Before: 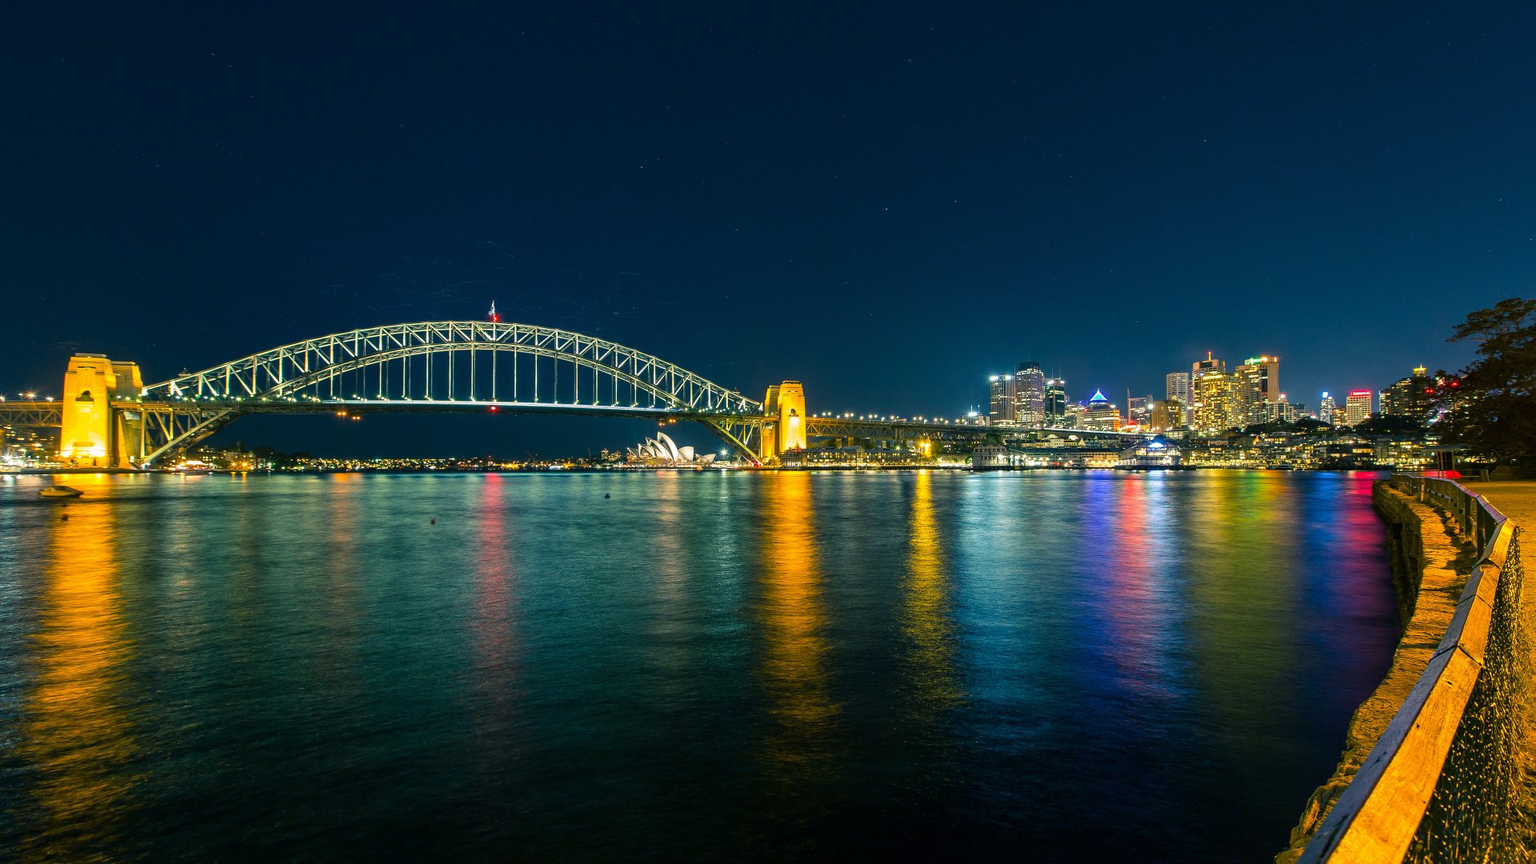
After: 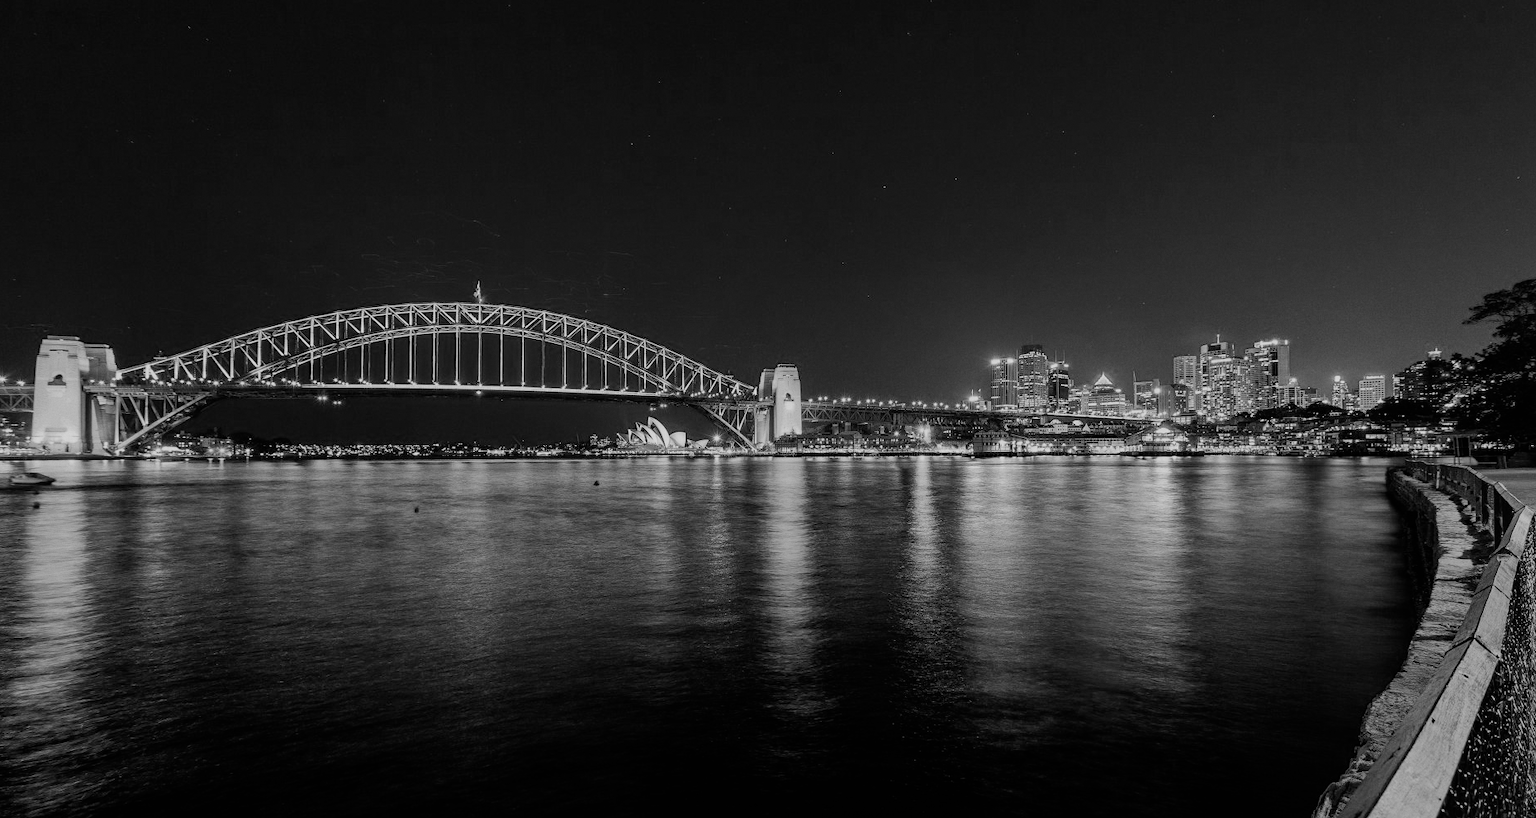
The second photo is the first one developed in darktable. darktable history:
color calibration: output gray [0.28, 0.41, 0.31, 0], gray › normalize channels true, illuminant same as pipeline (D50), adaptation XYZ, x 0.346, y 0.359, gamut compression 0
crop: left 1.964%, top 3.251%, right 1.122%, bottom 4.933%
grain: coarseness 0.09 ISO, strength 10%
filmic rgb: black relative exposure -7.65 EV, white relative exposure 4.56 EV, hardness 3.61, contrast 1.05
